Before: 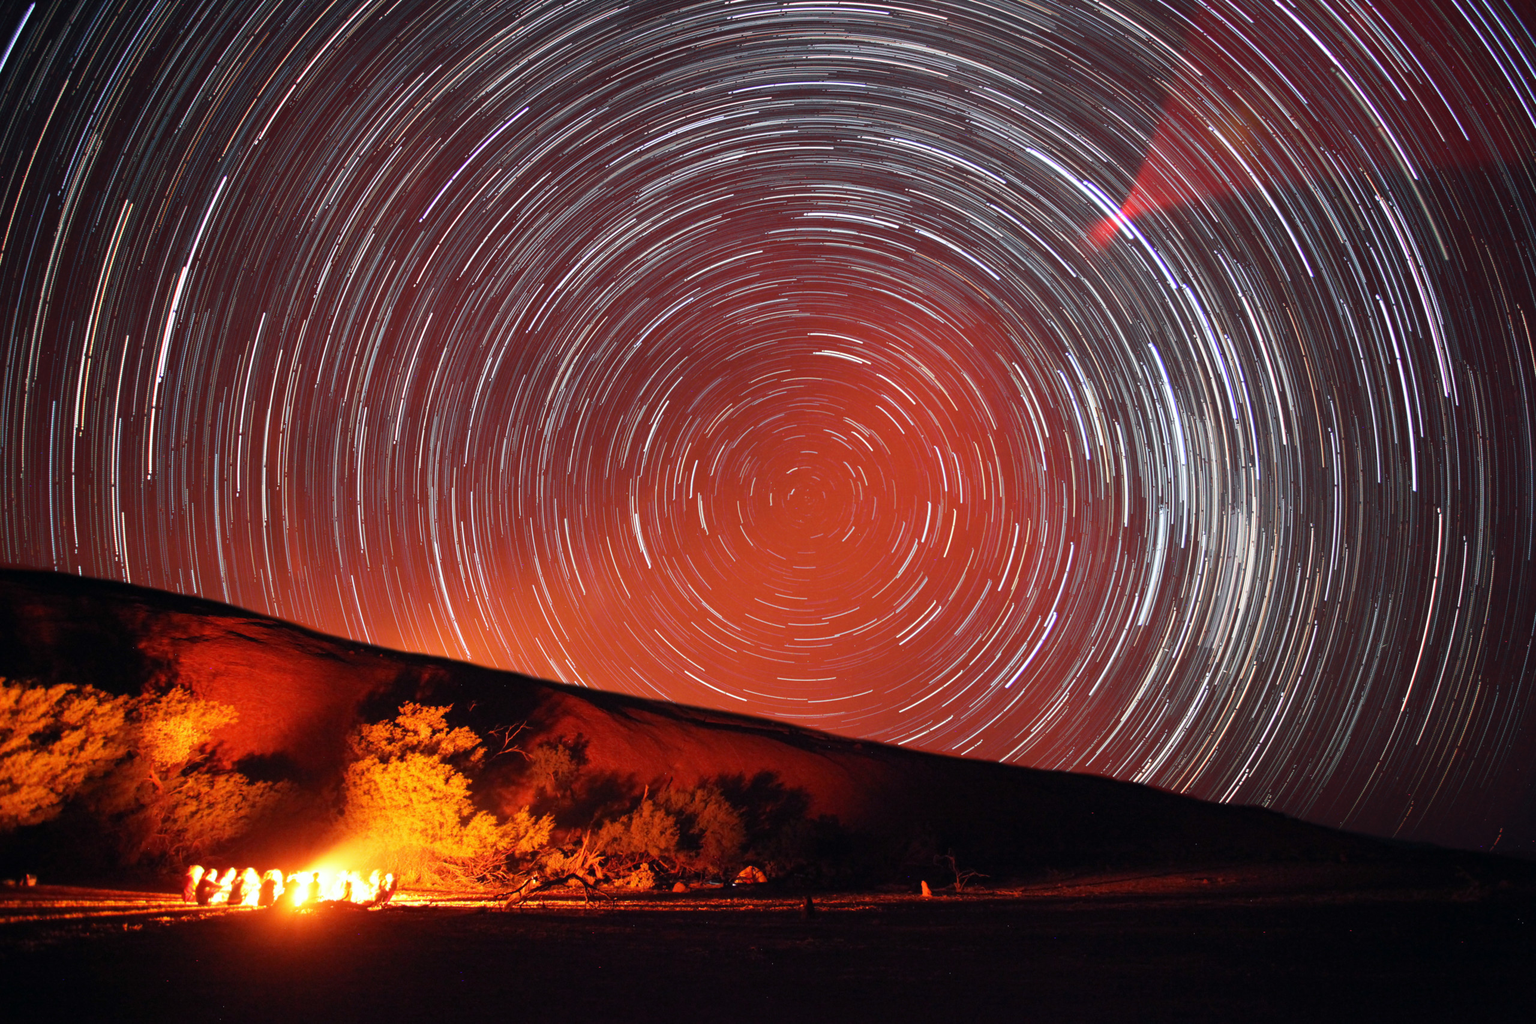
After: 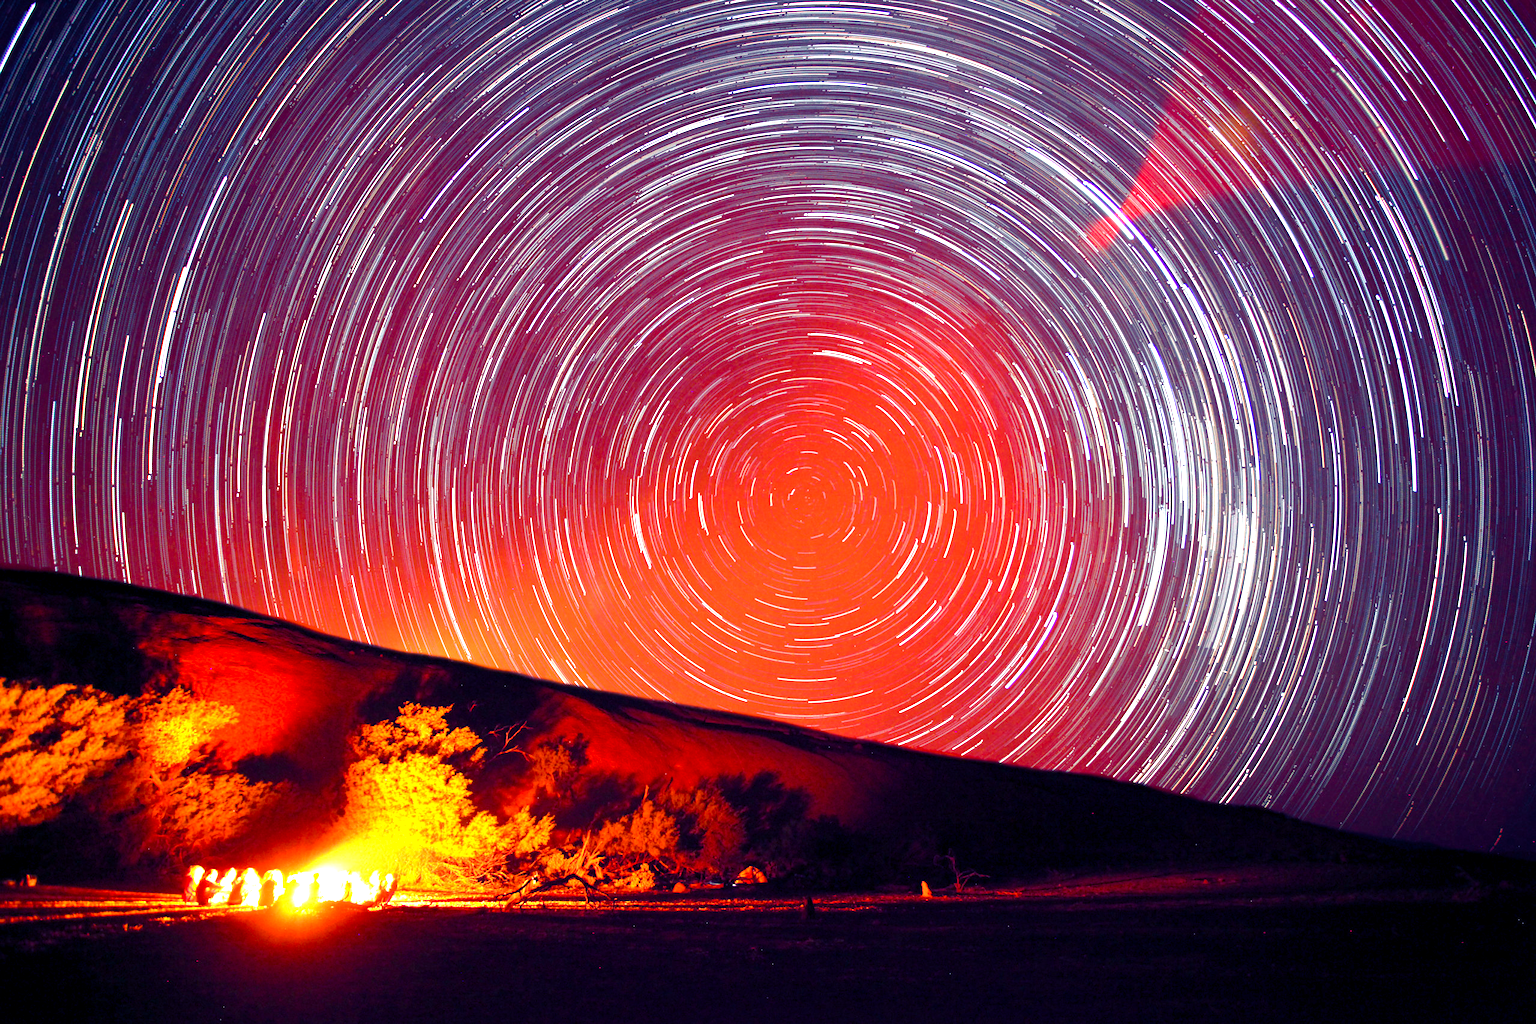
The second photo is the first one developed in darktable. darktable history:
exposure: black level correction 0, exposure 1.2 EV, compensate highlight preservation false
color balance rgb: shadows lift › luminance -28.76%, shadows lift › chroma 15%, shadows lift › hue 270°, power › chroma 1%, power › hue 255°, highlights gain › luminance 7.14%, highlights gain › chroma 2%, highlights gain › hue 90°, global offset › luminance -0.29%, global offset › hue 260°, perceptual saturation grading › global saturation 20%, perceptual saturation grading › highlights -13.92%, perceptual saturation grading › shadows 50%
